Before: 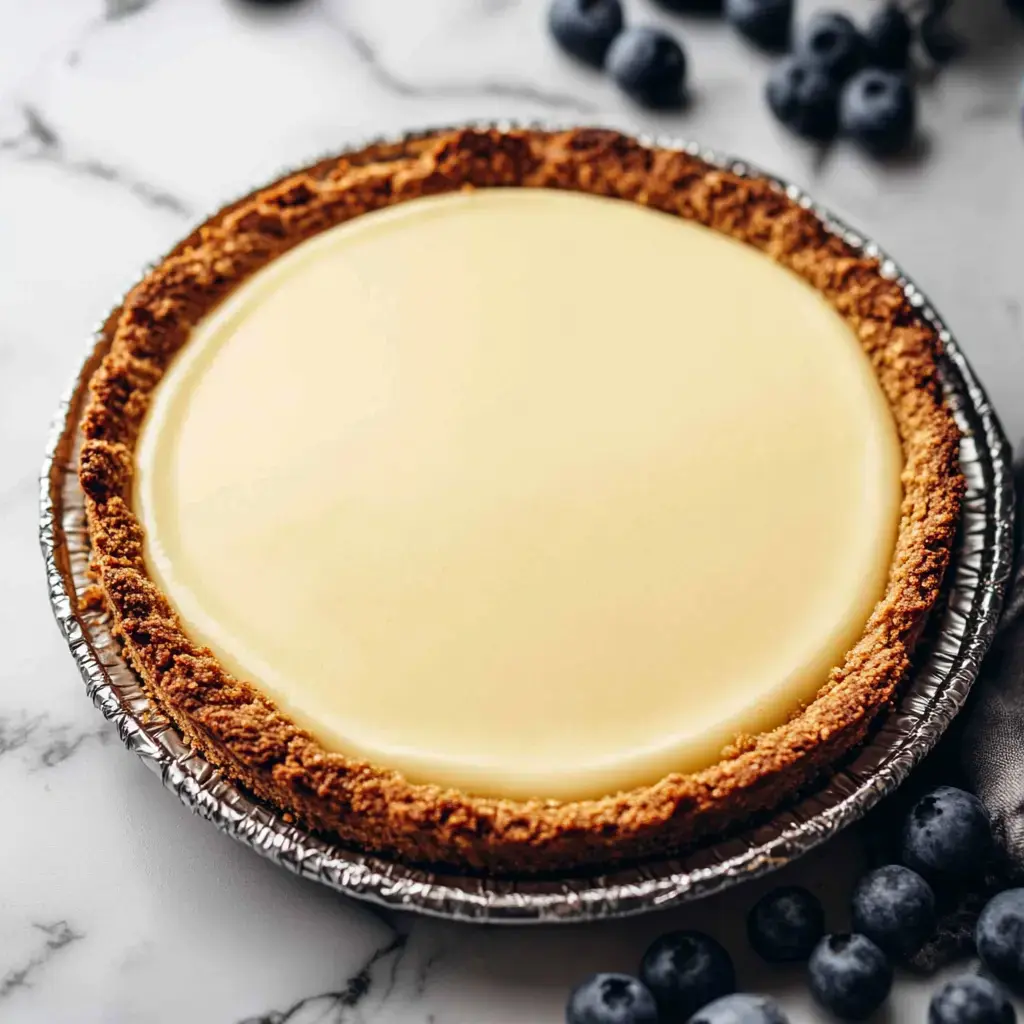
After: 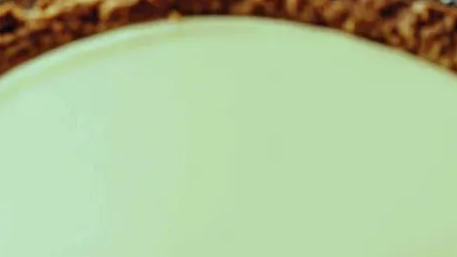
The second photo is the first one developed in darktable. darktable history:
color balance: mode lift, gamma, gain (sRGB), lift [0.997, 0.979, 1.021, 1.011], gamma [1, 1.084, 0.916, 0.998], gain [1, 0.87, 1.13, 1.101], contrast 4.55%, contrast fulcrum 38.24%, output saturation 104.09%
exposure: exposure -0.492 EV, compensate highlight preservation false
crop: left 28.64%, top 16.832%, right 26.637%, bottom 58.055%
